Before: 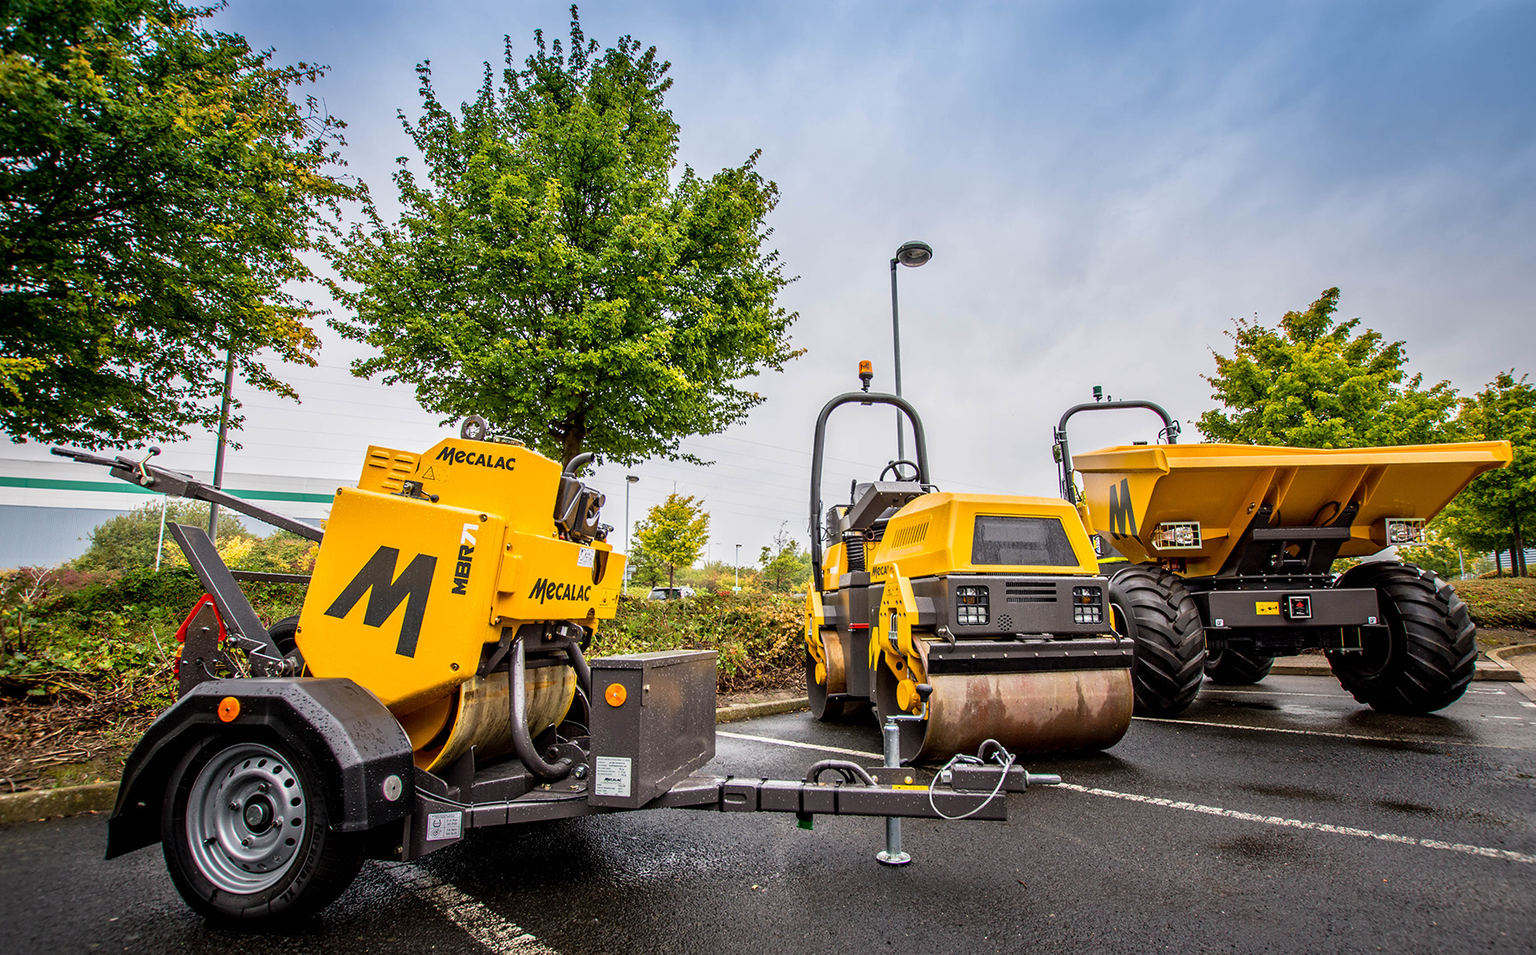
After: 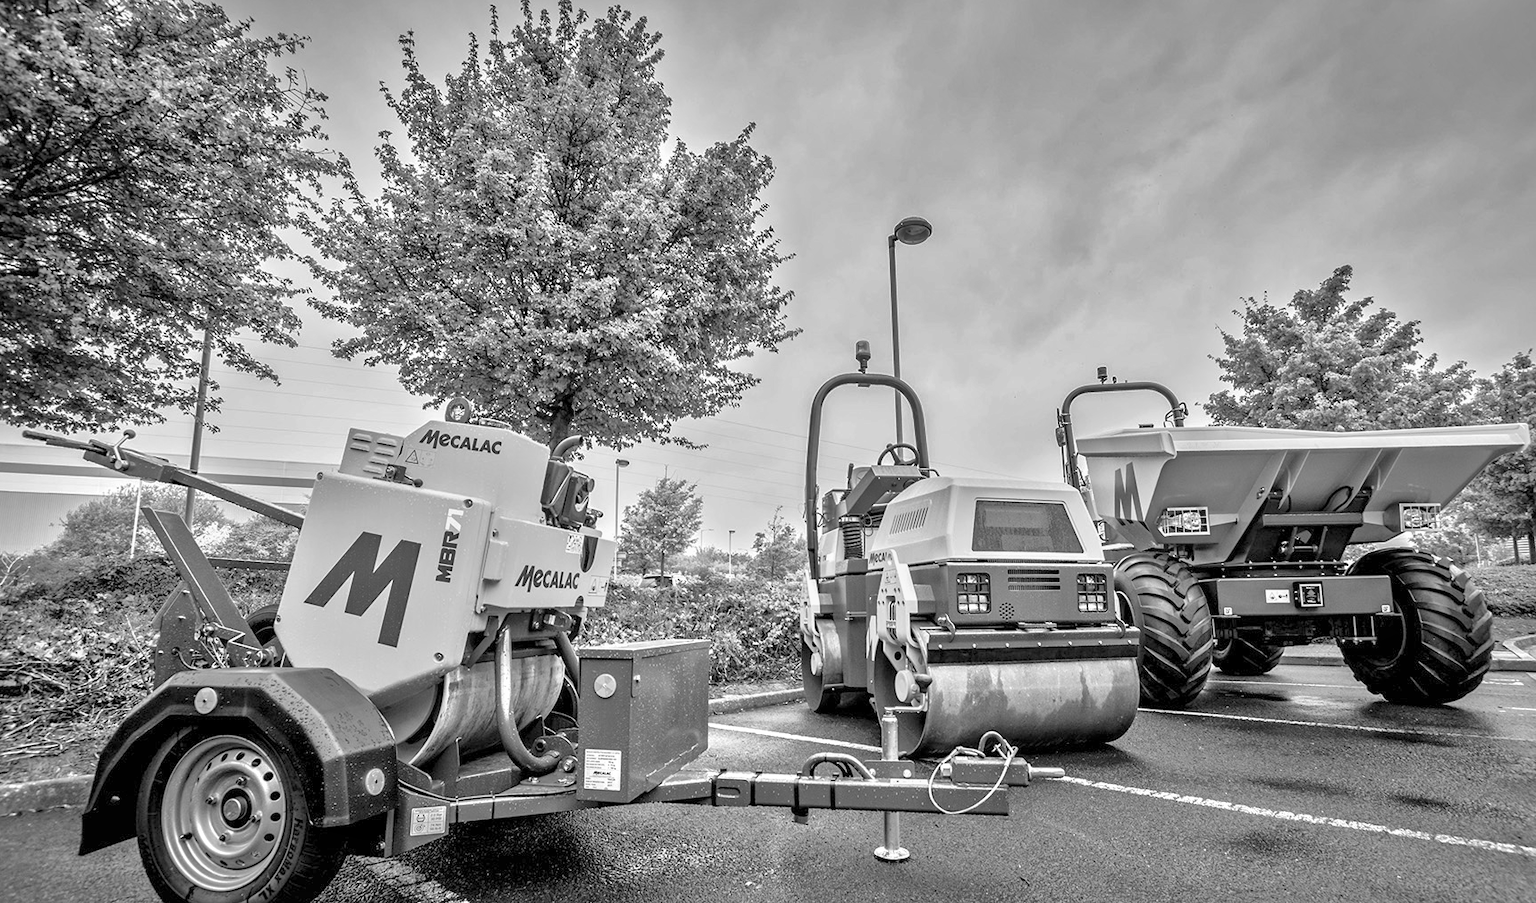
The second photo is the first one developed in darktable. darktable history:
velvia: on, module defaults
tone equalizer: -8 EV 2 EV, -7 EV 2 EV, -6 EV 2 EV, -5 EV 2 EV, -4 EV 2 EV, -3 EV 1.5 EV, -2 EV 1 EV, -1 EV 0.5 EV
shadows and highlights: on, module defaults
local contrast: mode bilateral grid, contrast 20, coarseness 50, detail 130%, midtone range 0.2
crop: left 1.964%, top 3.251%, right 1.122%, bottom 4.933%
monochrome: on, module defaults
